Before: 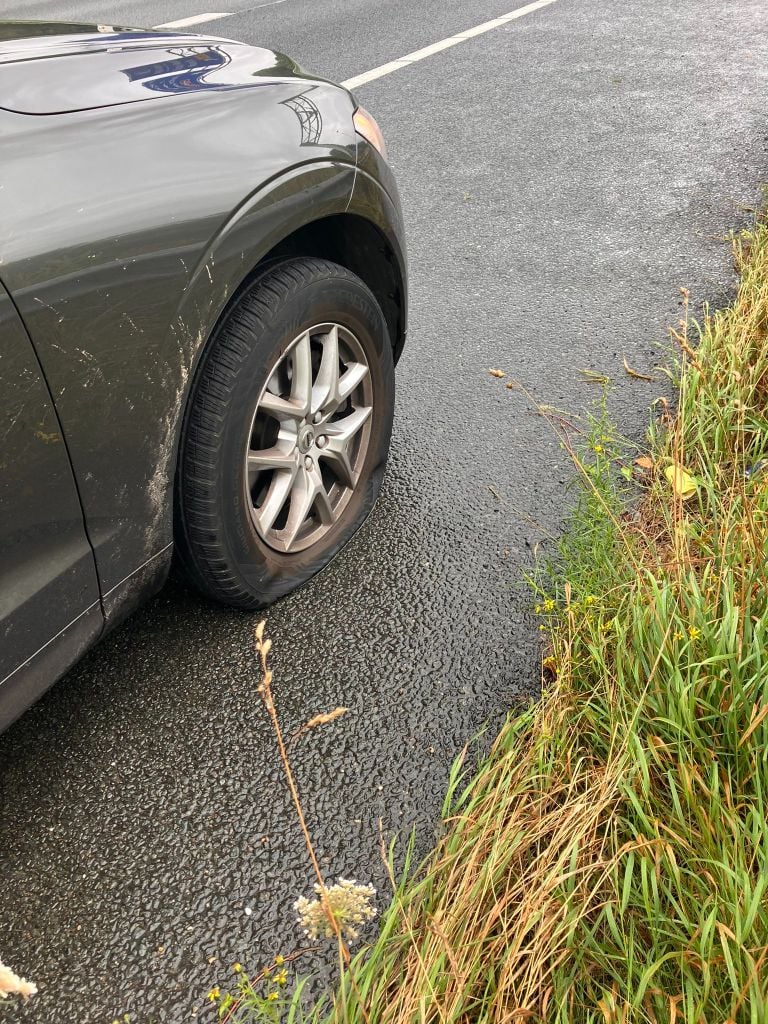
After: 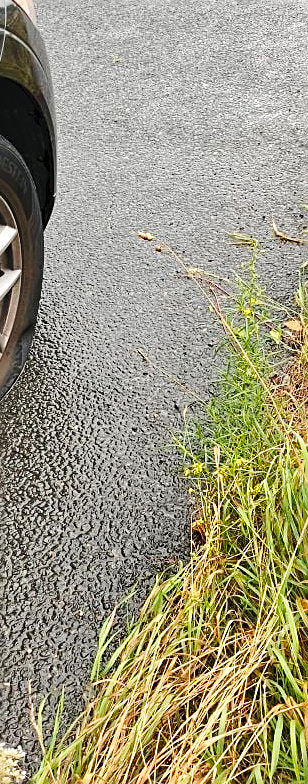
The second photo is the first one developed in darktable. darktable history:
haze removal: compatibility mode true, adaptive false
tone curve: curves: ch0 [(0, 0) (0.003, 0.04) (0.011, 0.04) (0.025, 0.043) (0.044, 0.049) (0.069, 0.066) (0.1, 0.095) (0.136, 0.121) (0.177, 0.154) (0.224, 0.211) (0.277, 0.281) (0.335, 0.358) (0.399, 0.452) (0.468, 0.54) (0.543, 0.628) (0.623, 0.721) (0.709, 0.801) (0.801, 0.883) (0.898, 0.948) (1, 1)], preserve colors none
sharpen: on, module defaults
crop: left 45.721%, top 13.393%, right 14.118%, bottom 10.01%
